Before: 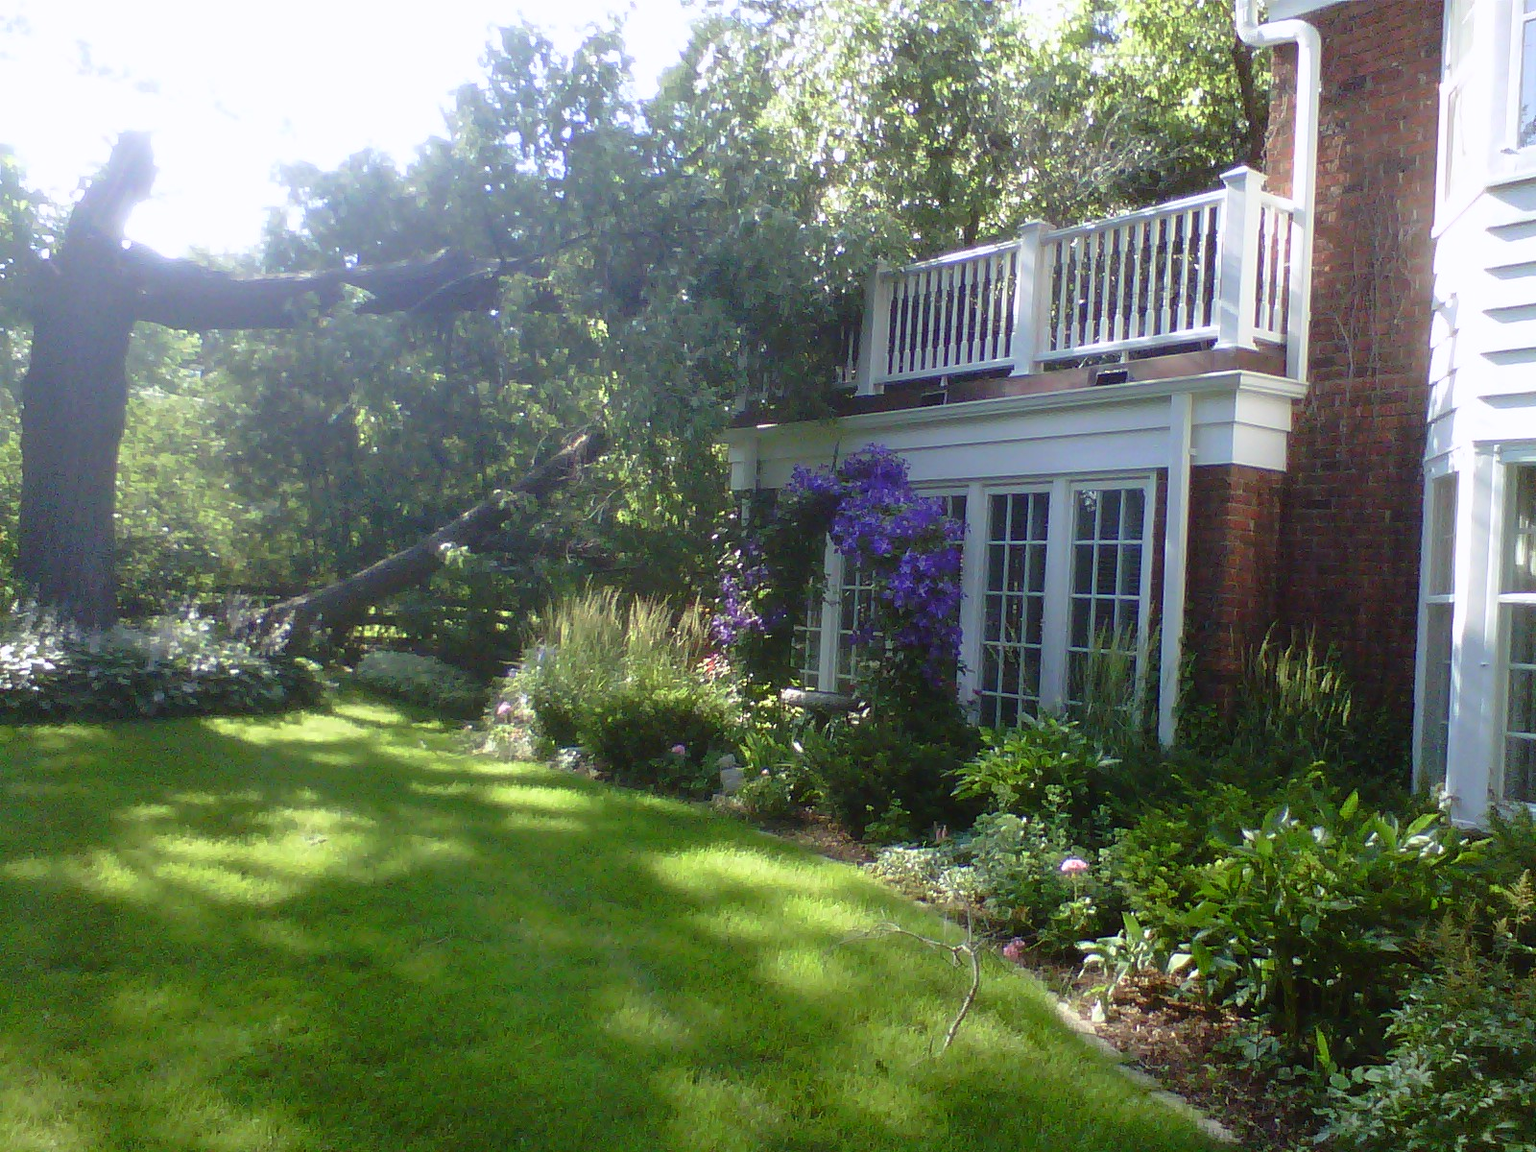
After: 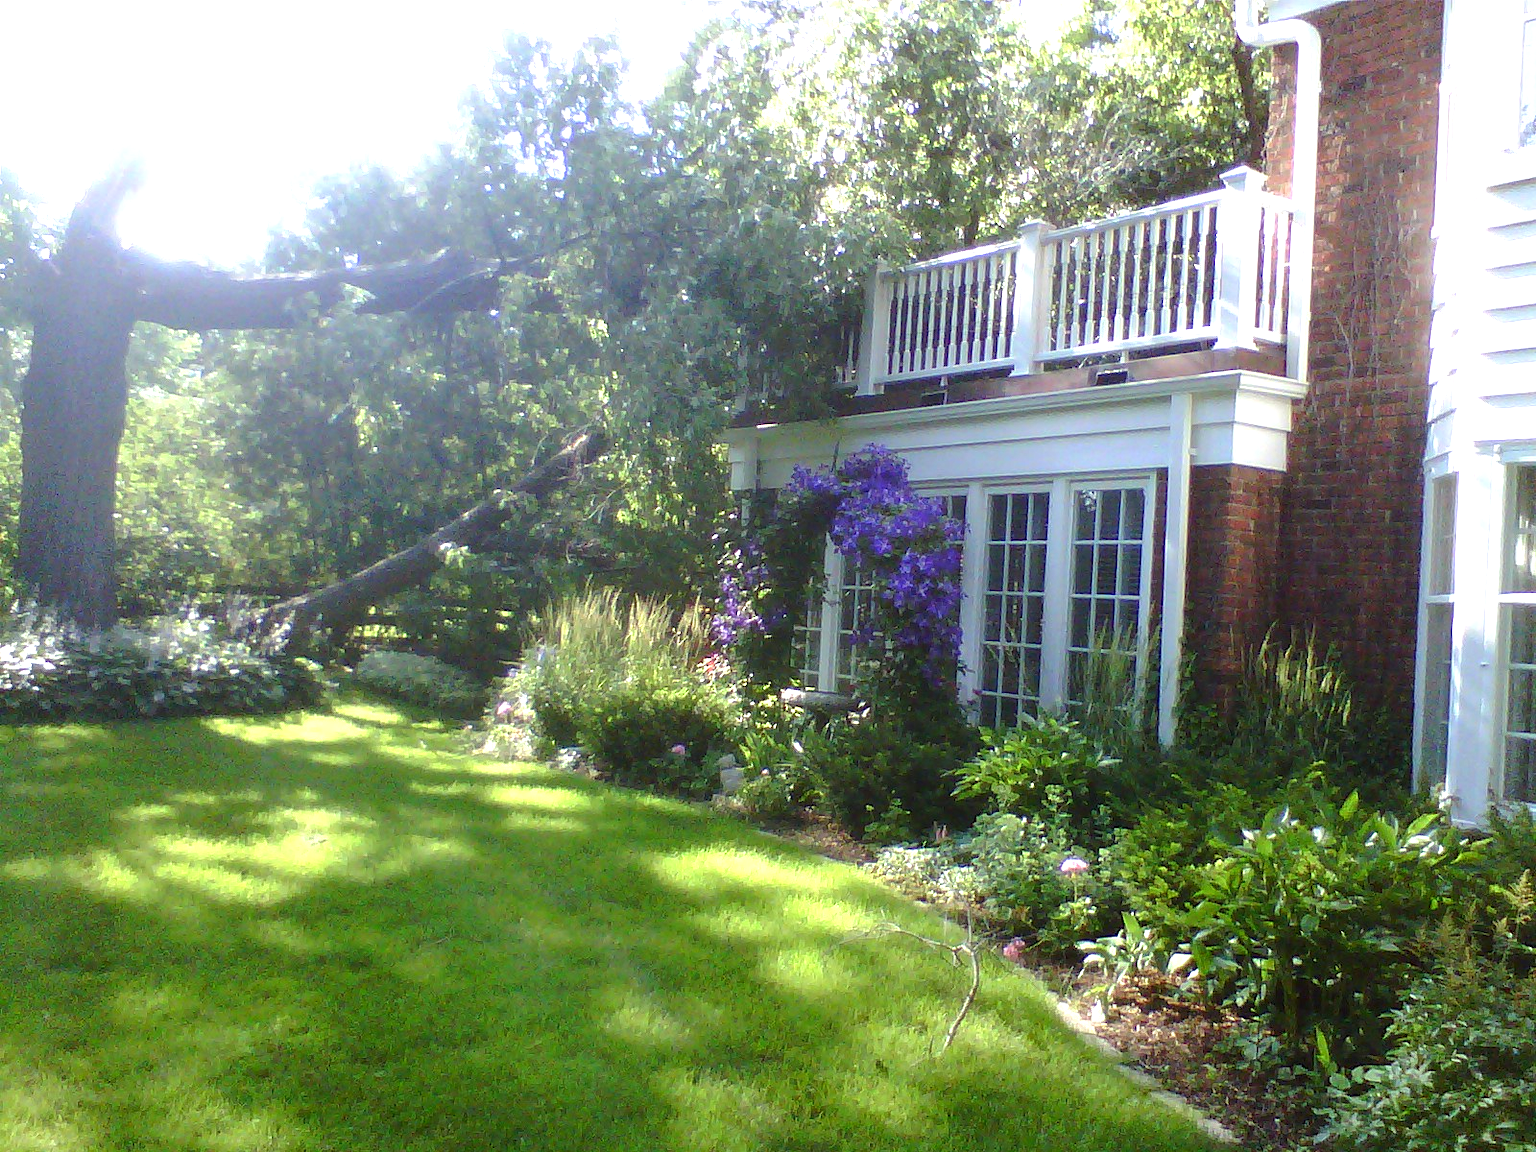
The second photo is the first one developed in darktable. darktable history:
exposure: black level correction 0, exposure 0.7 EV, compensate exposure bias true, compensate highlight preservation false
local contrast: highlights 100%, shadows 100%, detail 120%, midtone range 0.2
white balance: emerald 1
